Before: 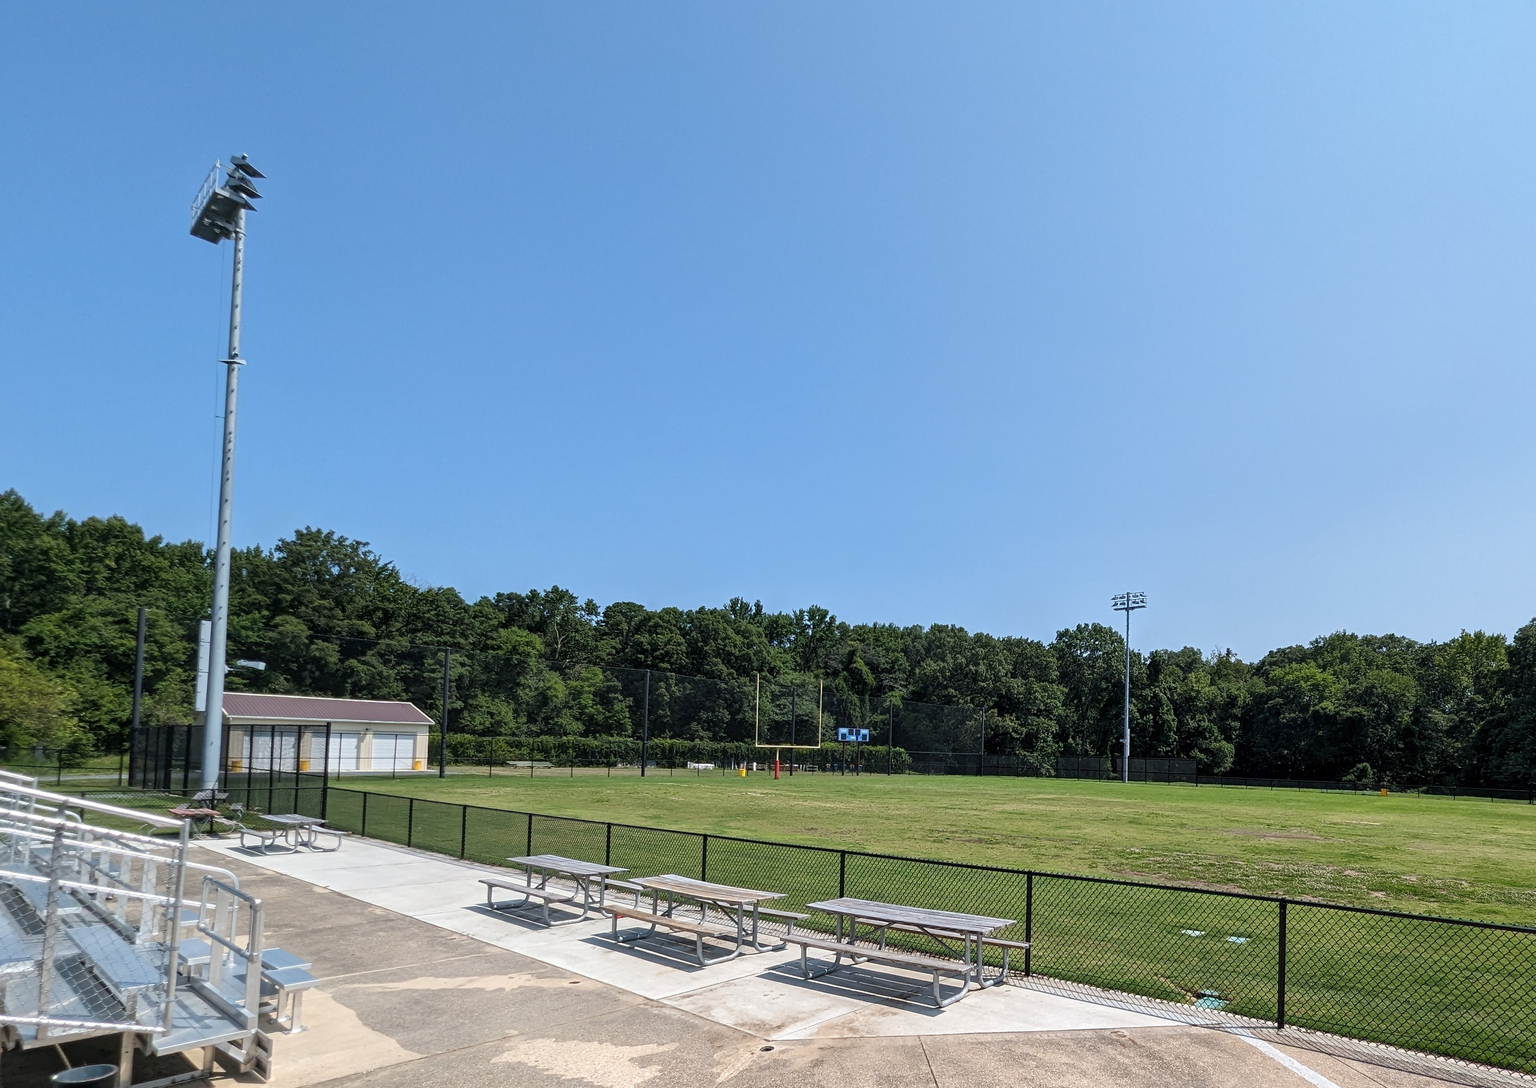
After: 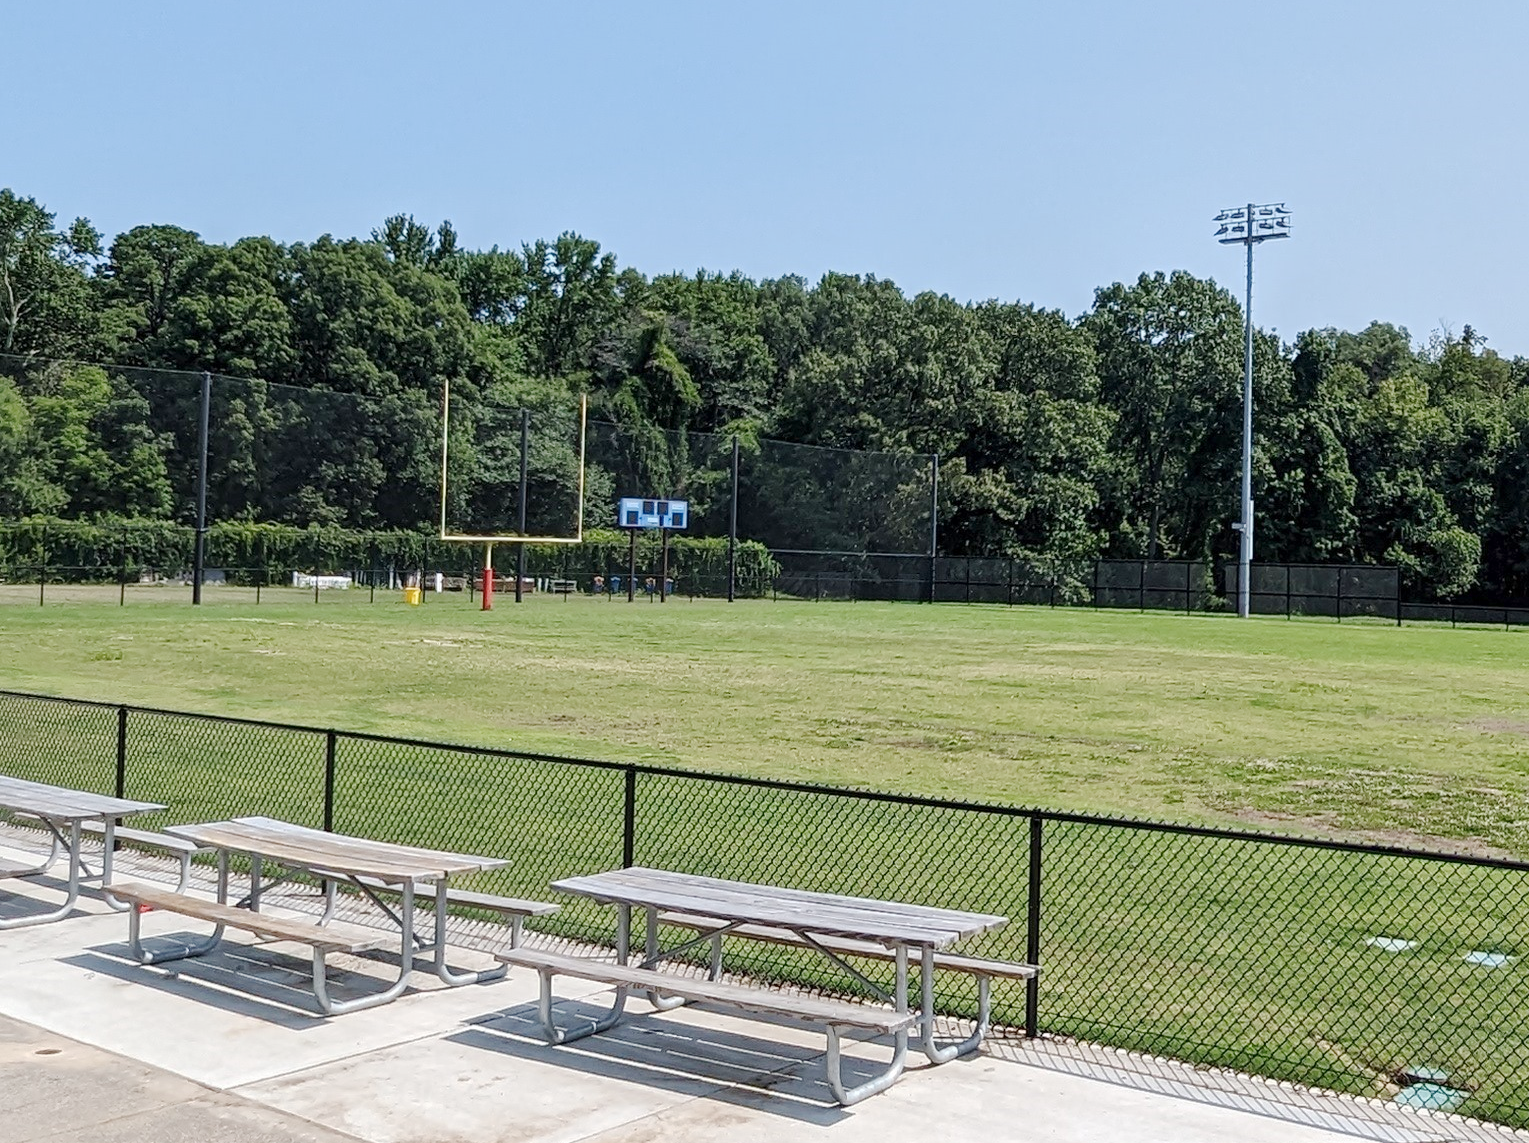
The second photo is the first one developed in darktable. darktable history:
base curve: curves: ch0 [(0, 0) (0.158, 0.273) (0.879, 0.895) (1, 1)], preserve colors none
crop: left 35.976%, top 45.819%, right 18.162%, bottom 5.807%
